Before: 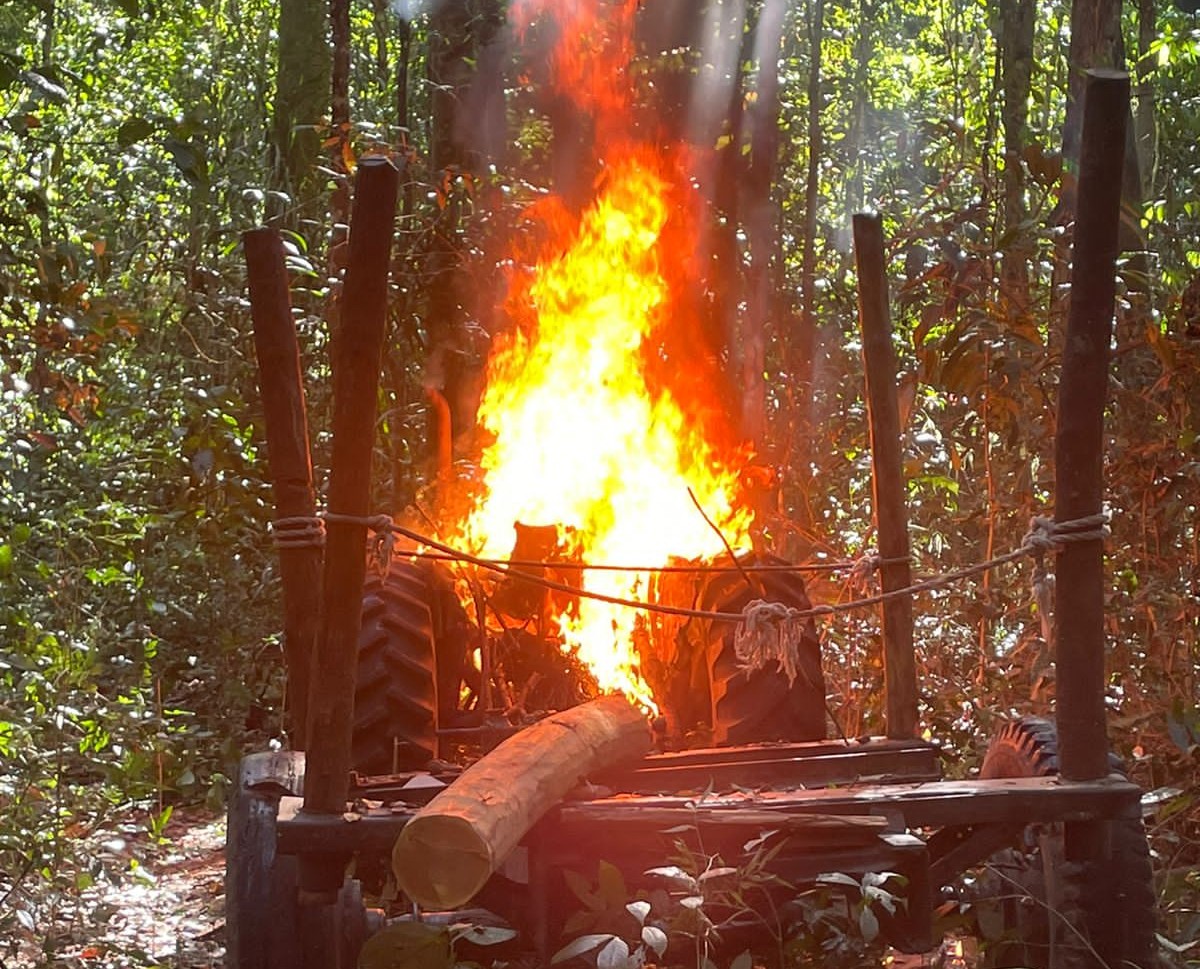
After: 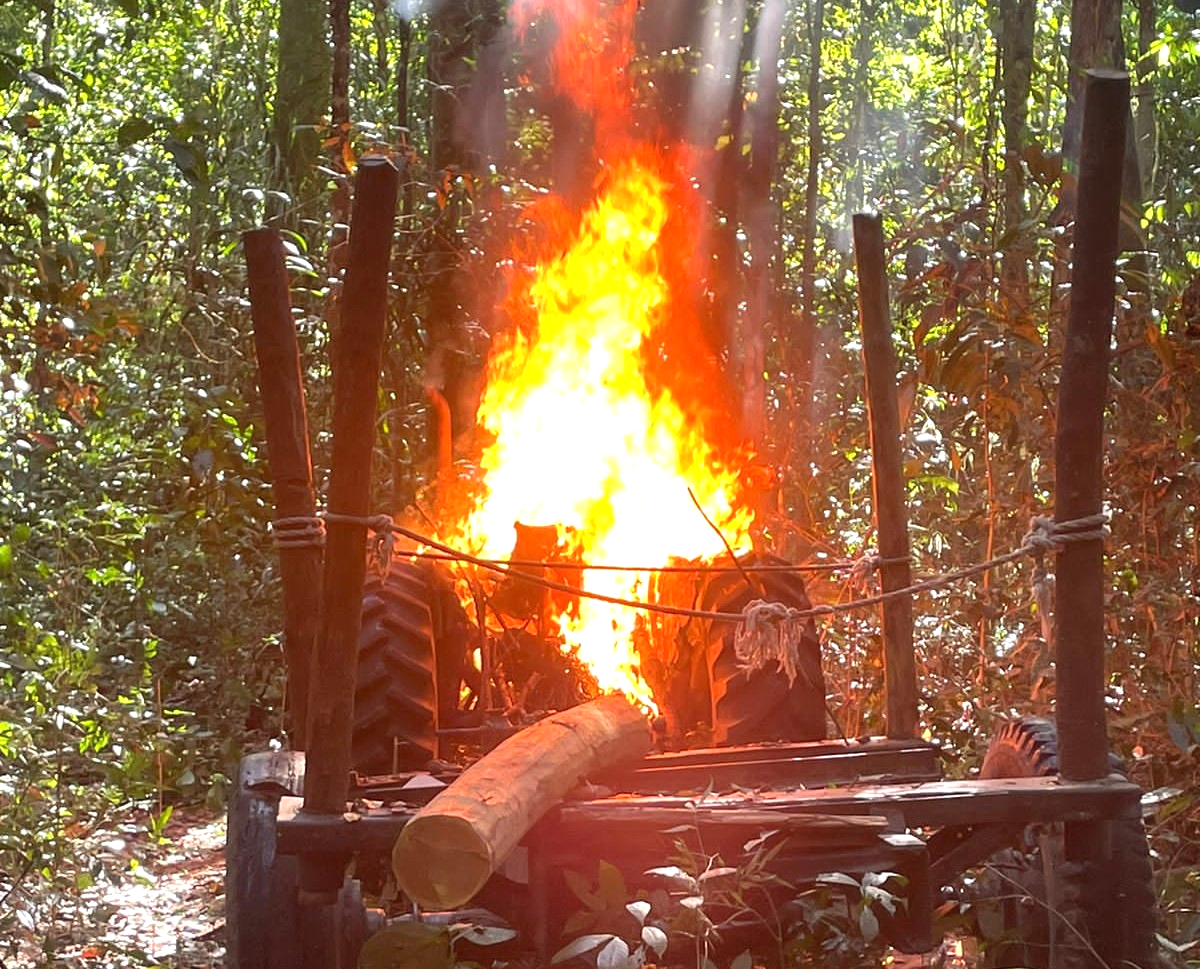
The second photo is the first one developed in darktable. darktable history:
exposure: exposure 0.481 EV, compensate highlight preservation false
